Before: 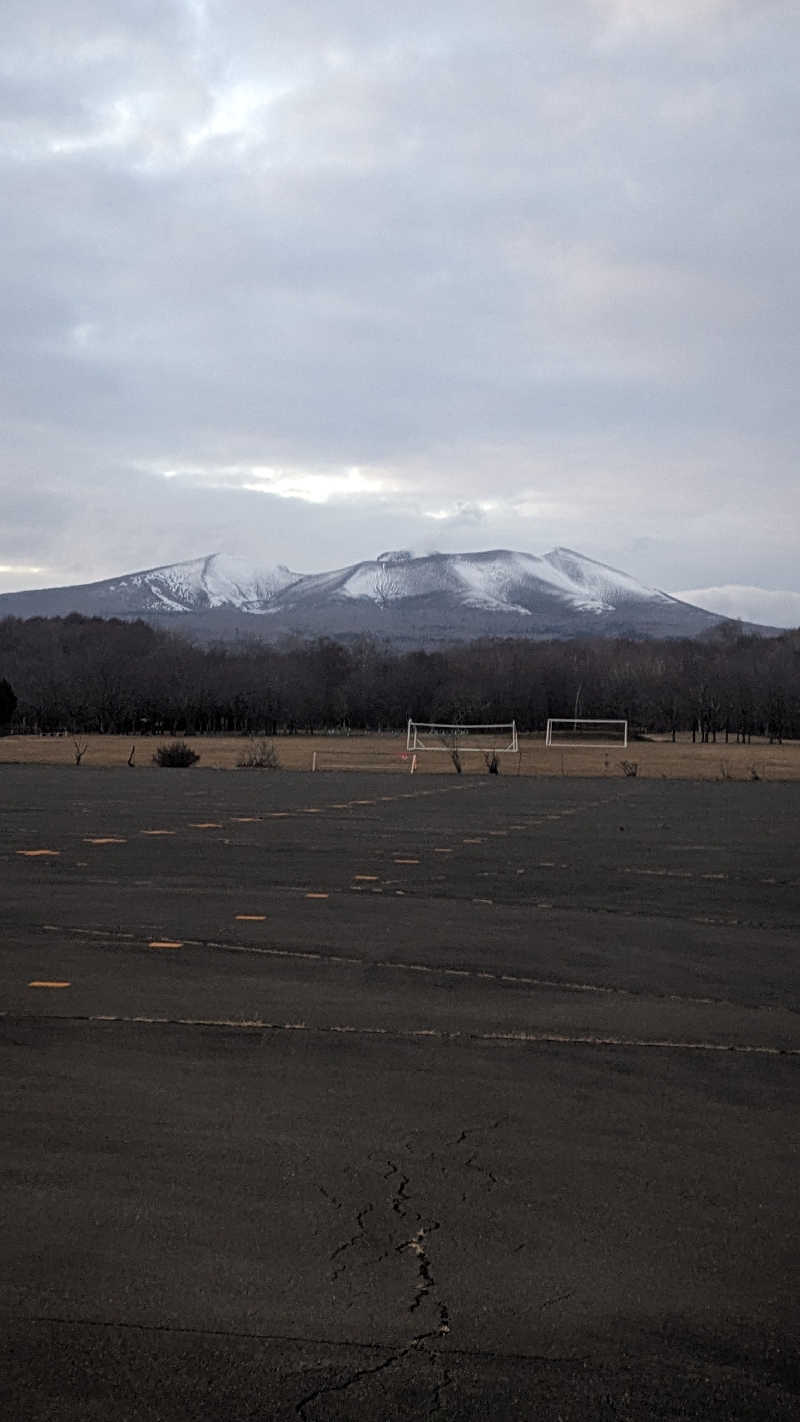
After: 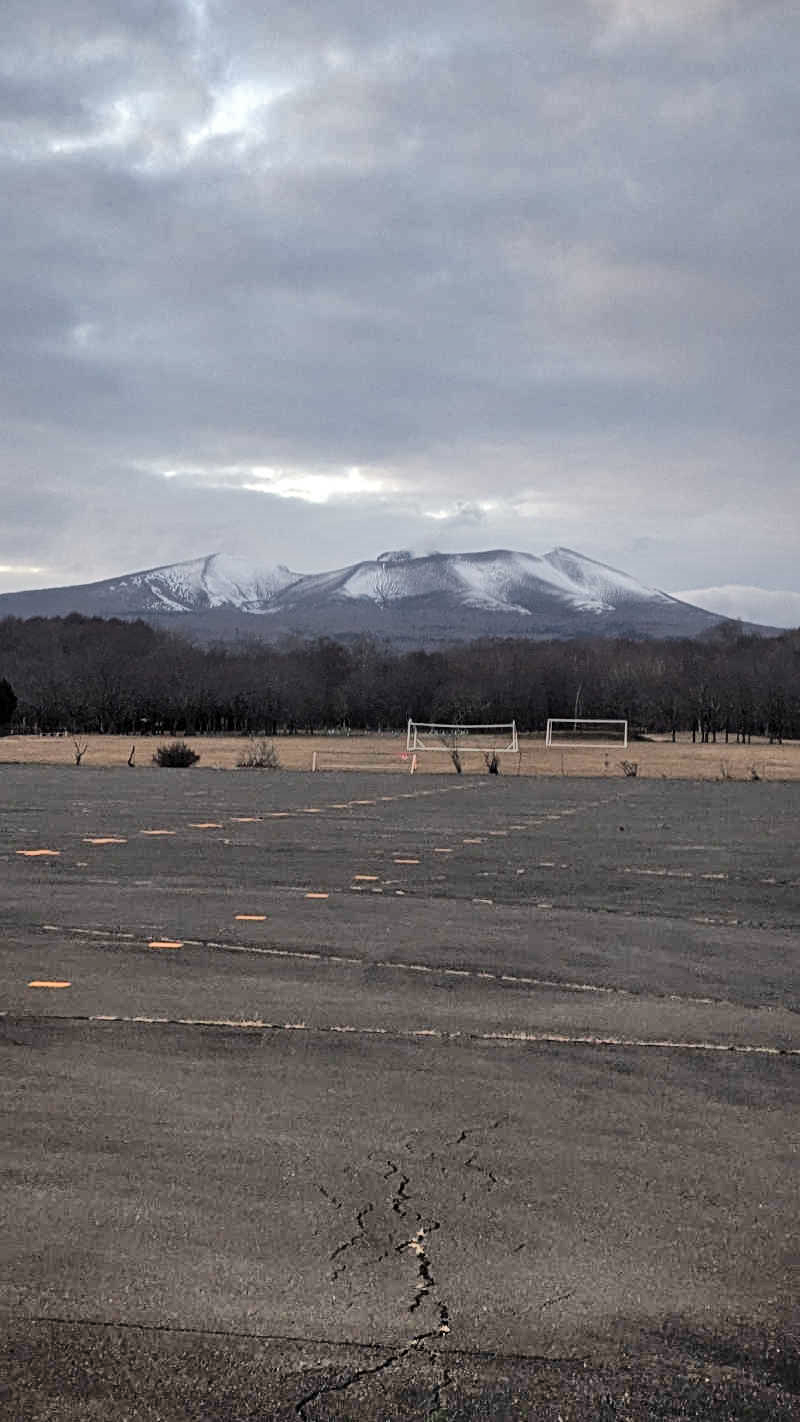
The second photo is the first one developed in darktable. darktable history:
shadows and highlights: shadows 73.72, highlights -60.89, soften with gaussian
